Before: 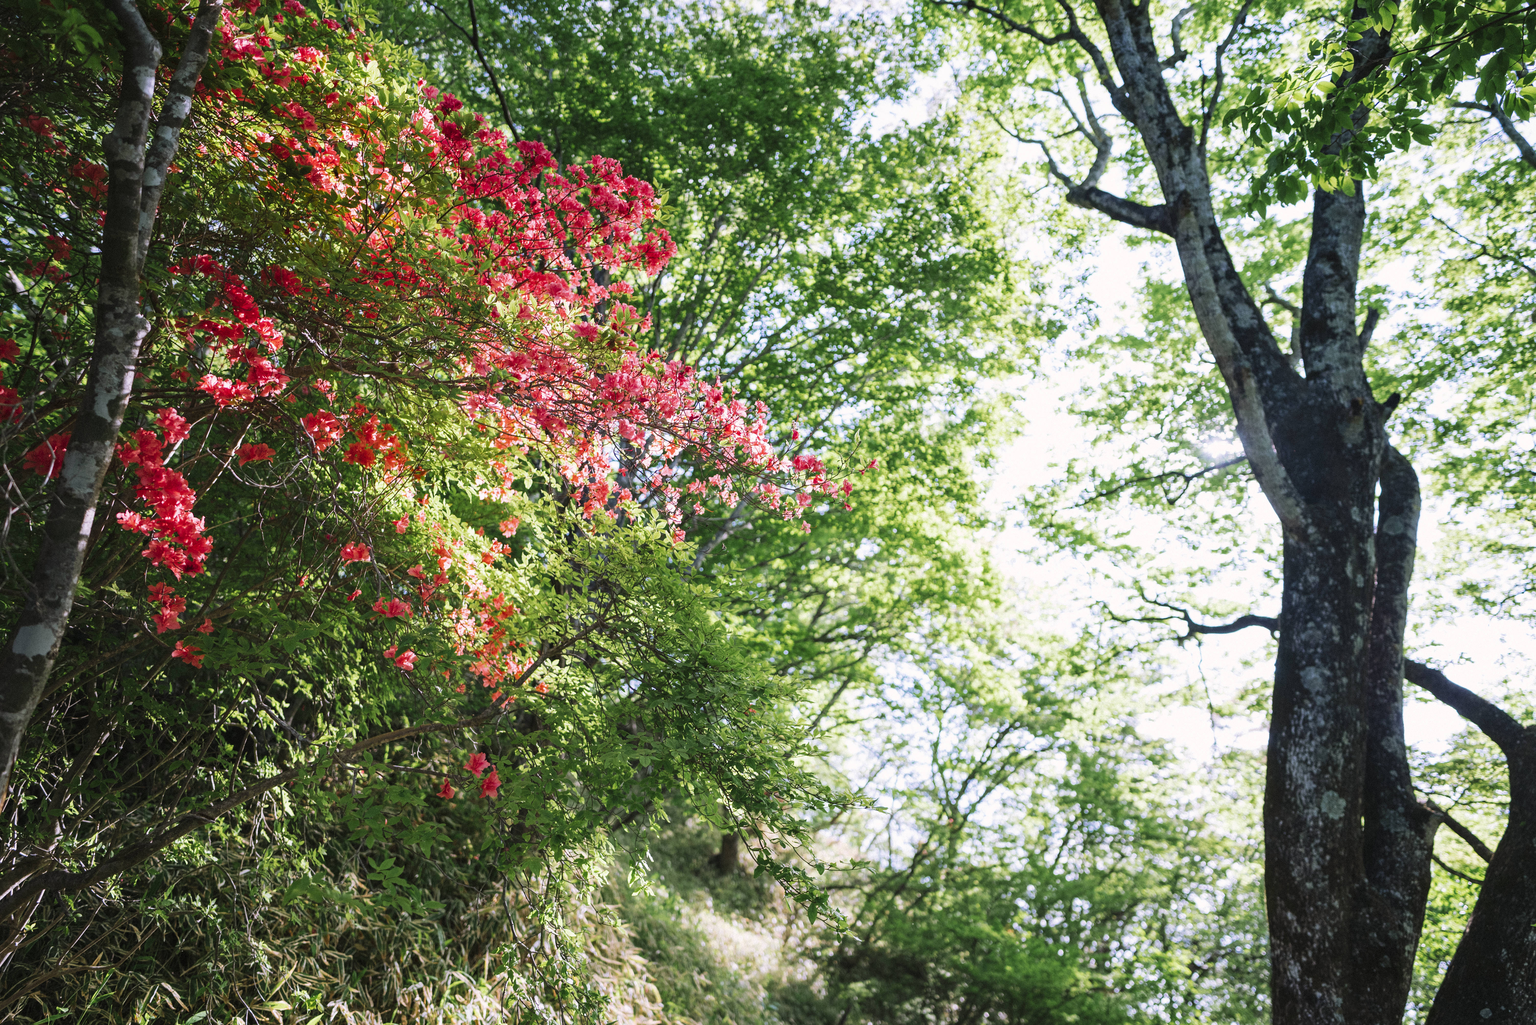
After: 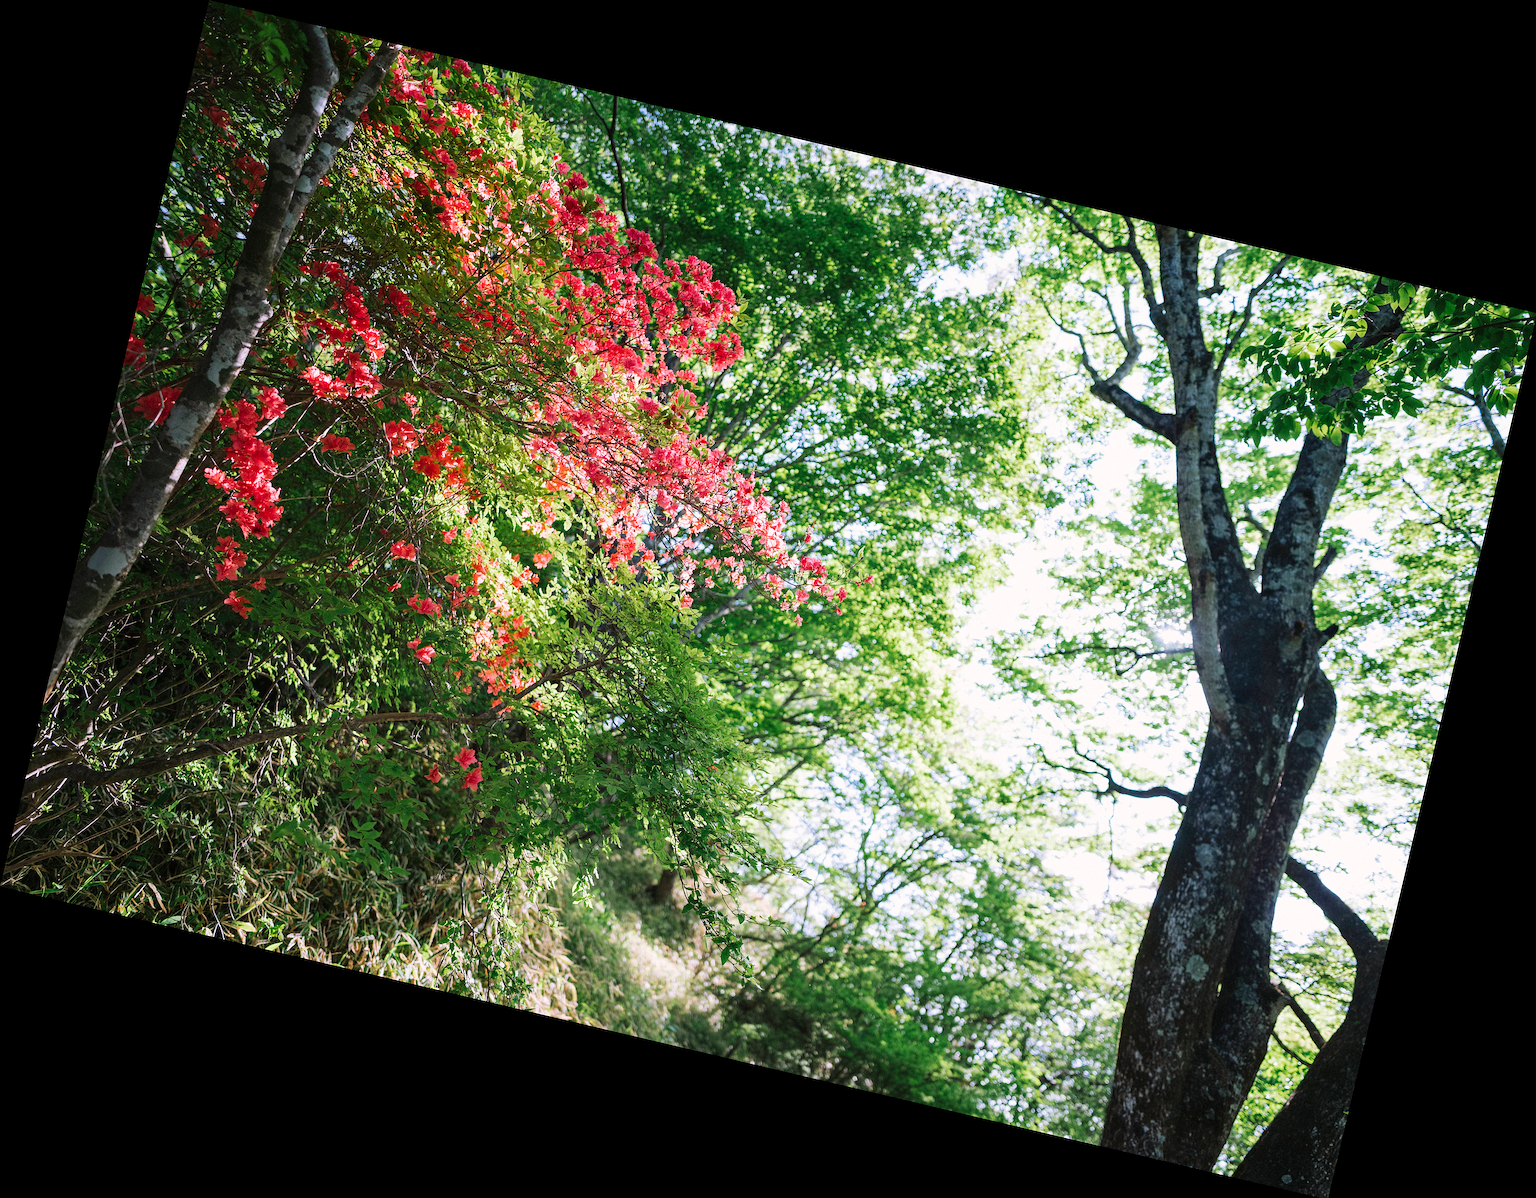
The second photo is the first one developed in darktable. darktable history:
rotate and perspective: rotation 13.27°, automatic cropping off
sharpen: on, module defaults
white balance: emerald 1
